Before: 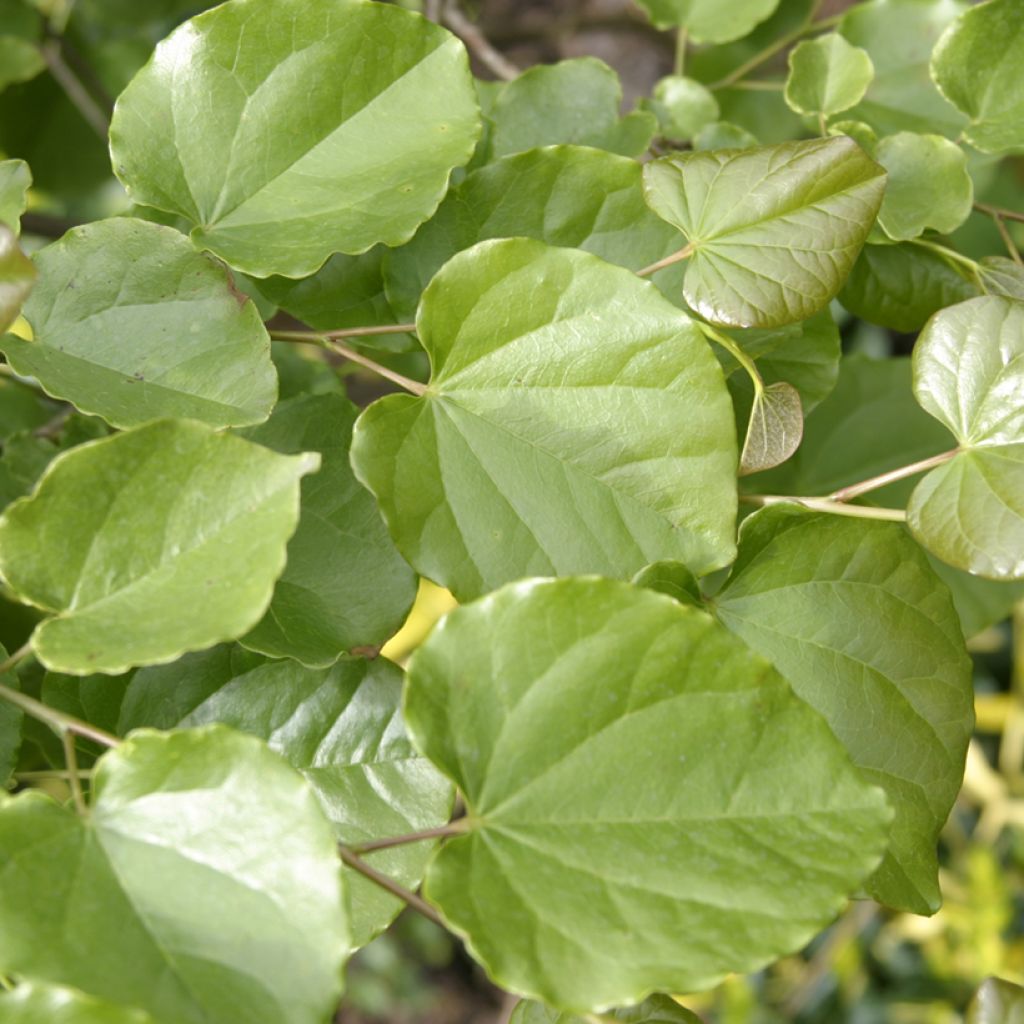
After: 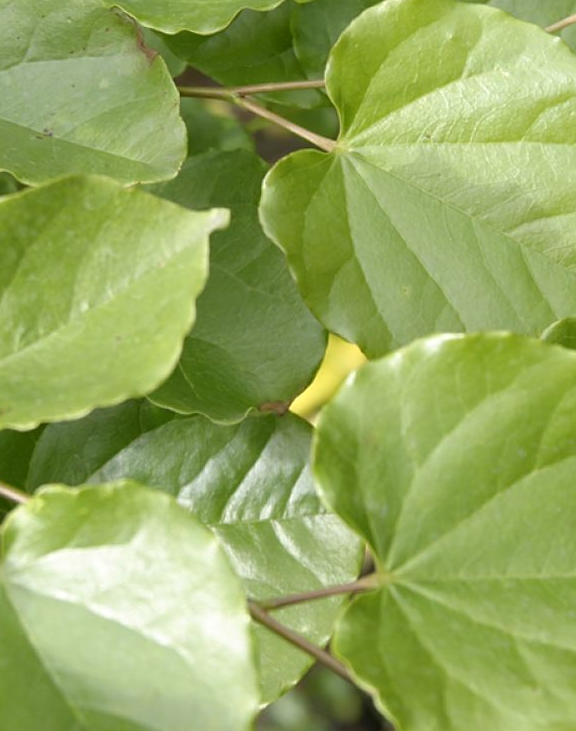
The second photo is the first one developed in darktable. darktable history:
crop: left 8.966%, top 23.852%, right 34.699%, bottom 4.703%
sharpen: amount 0.2
